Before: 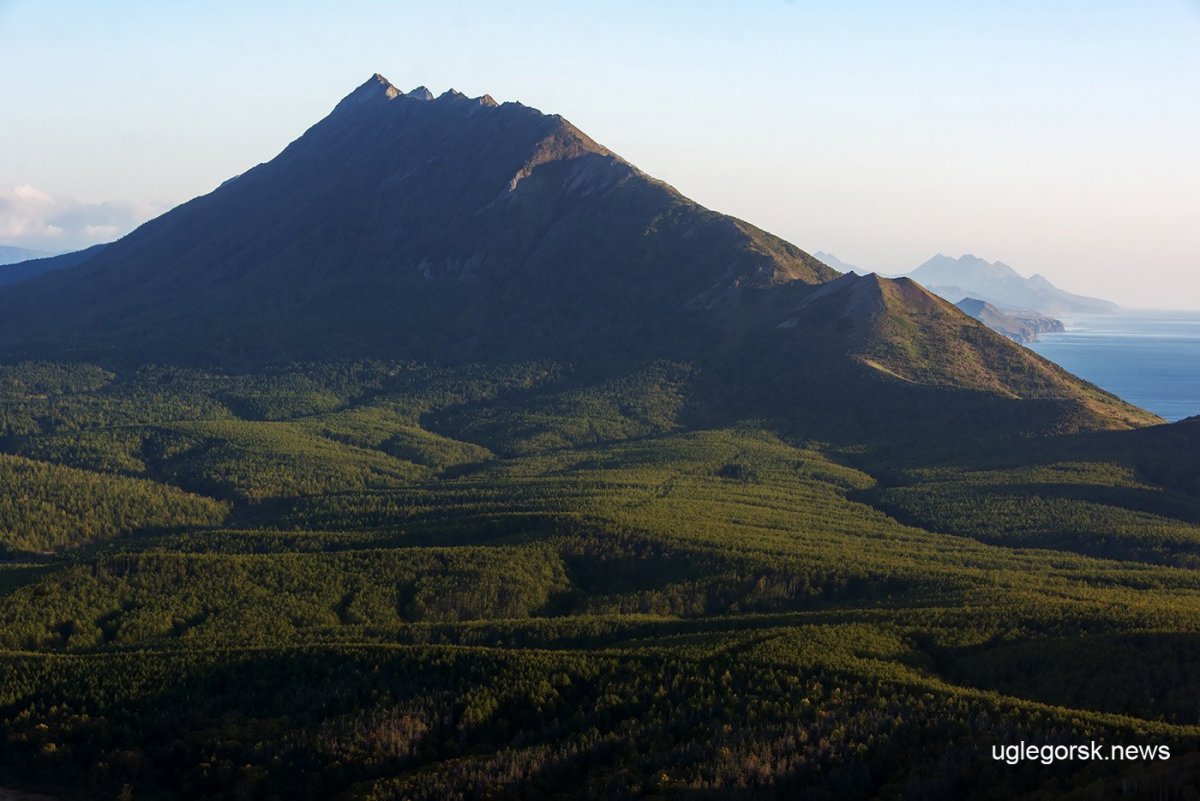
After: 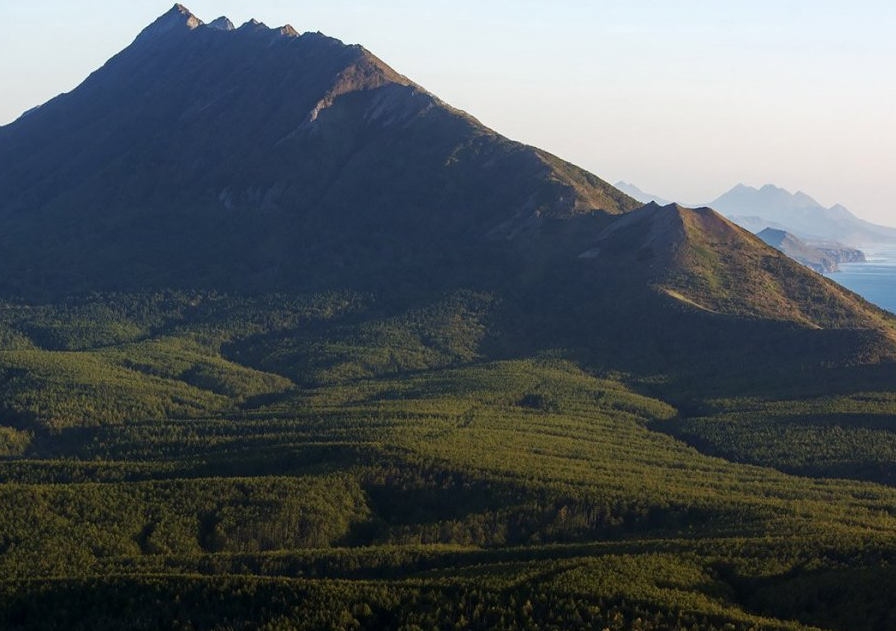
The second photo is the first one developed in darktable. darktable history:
crop: left 16.644%, top 8.789%, right 8.628%, bottom 12.409%
